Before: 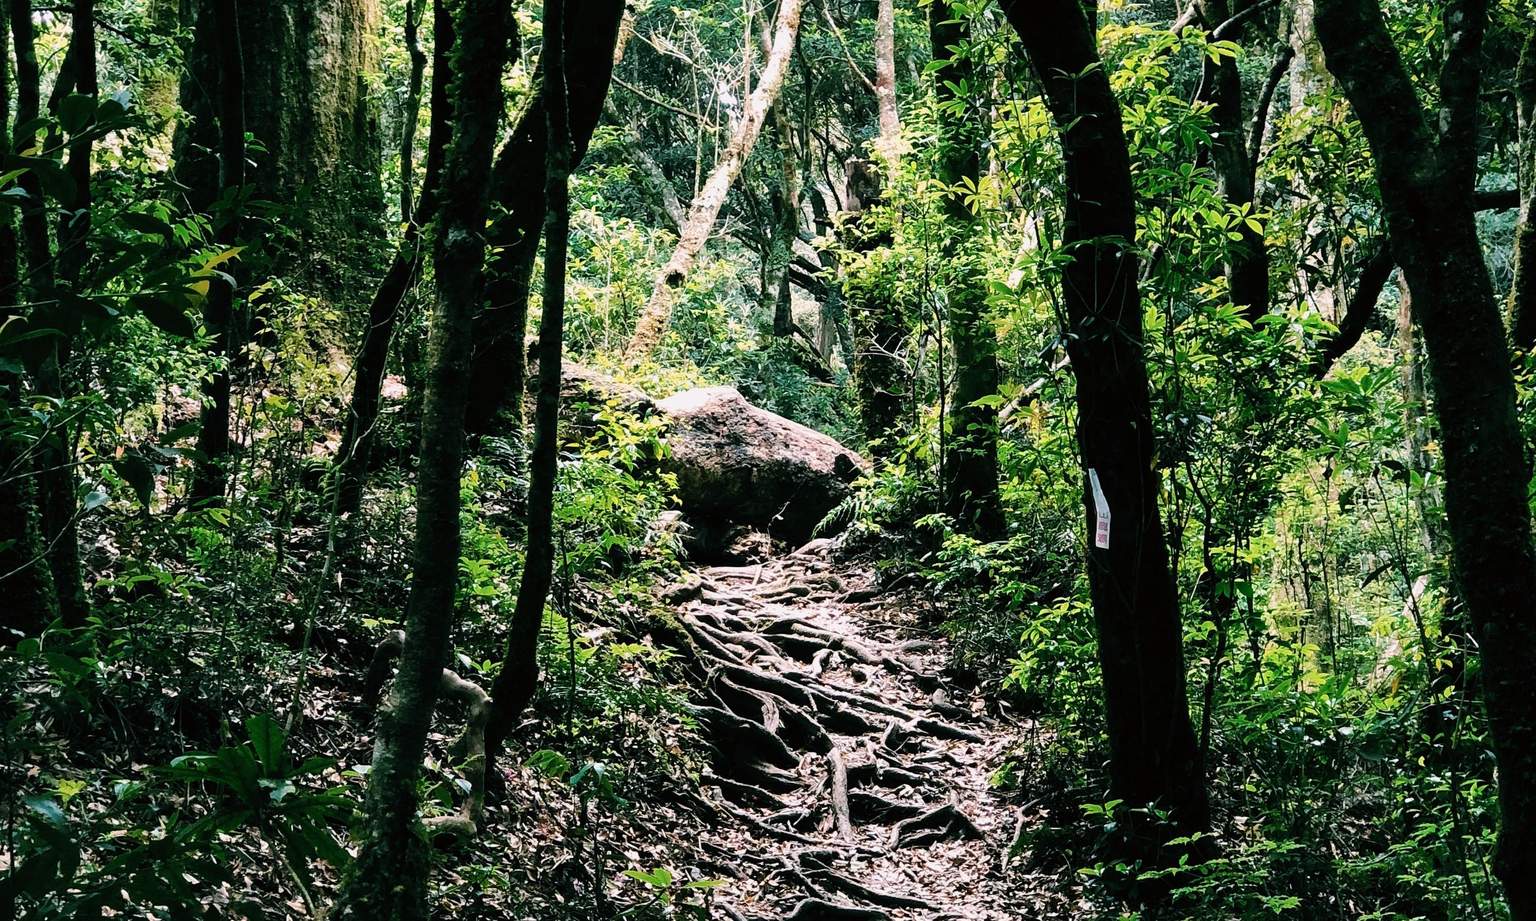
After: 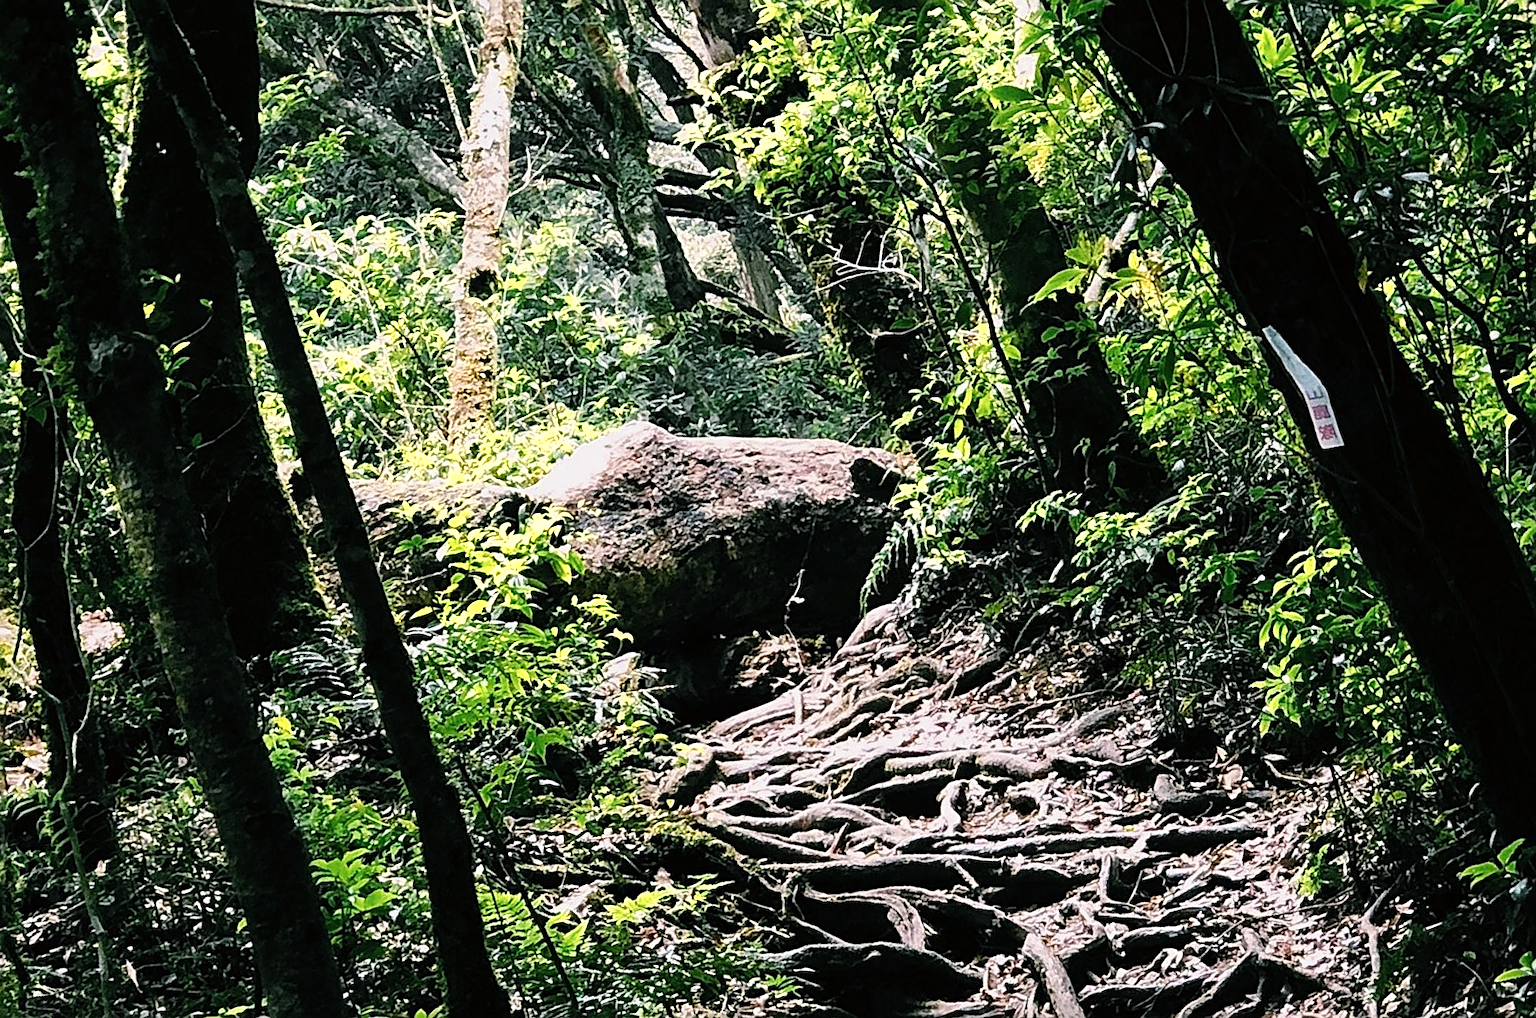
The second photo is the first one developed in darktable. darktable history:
color zones: curves: ch0 [(0, 0.485) (0.178, 0.476) (0.261, 0.623) (0.411, 0.403) (0.708, 0.603) (0.934, 0.412)]; ch1 [(0.003, 0.485) (0.149, 0.496) (0.229, 0.584) (0.326, 0.551) (0.484, 0.262) (0.757, 0.643)]
base curve: curves: ch0 [(0, 0) (0.303, 0.277) (1, 1)]
sharpen: on, module defaults
crop and rotate: angle 21.27°, left 6.729%, right 3.824%, bottom 1.07%
